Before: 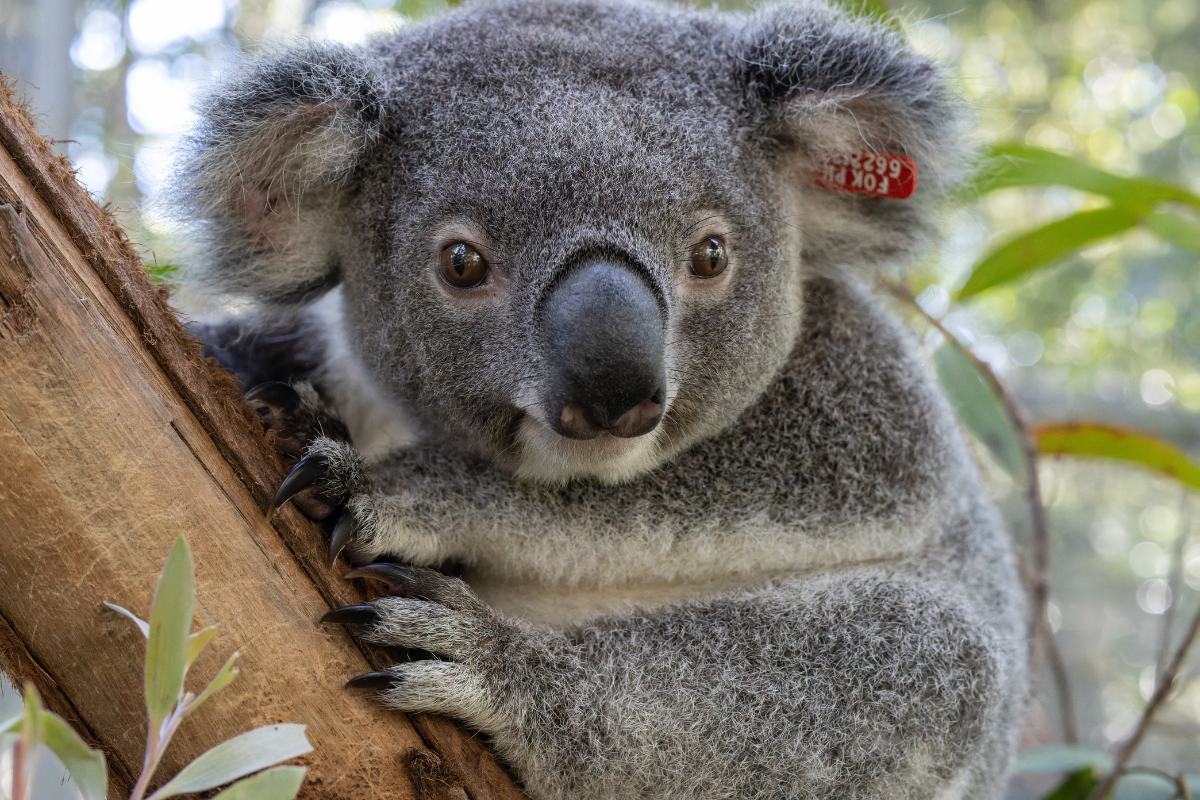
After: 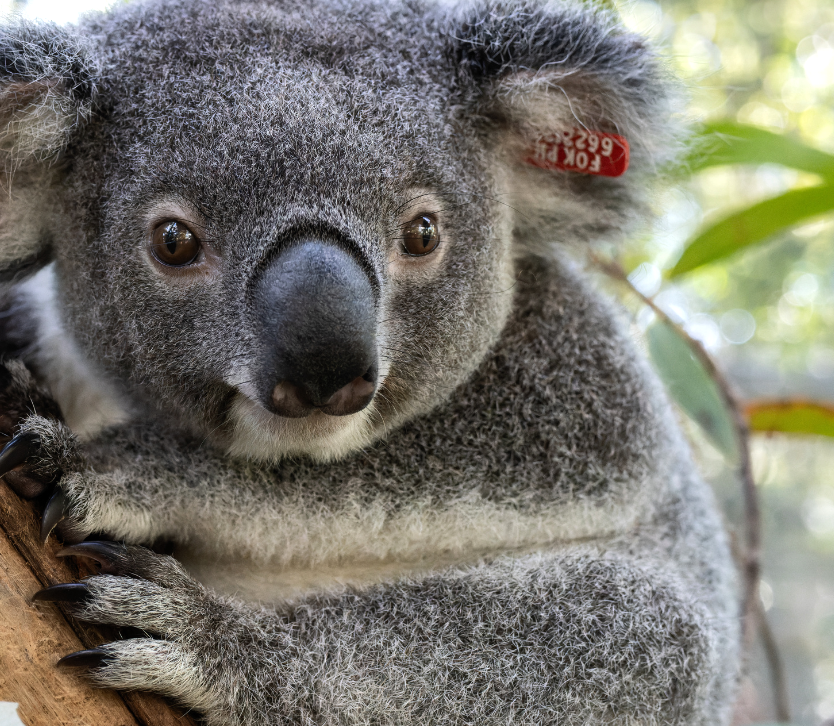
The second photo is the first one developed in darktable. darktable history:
crop and rotate: left 24.034%, top 2.838%, right 6.406%, bottom 6.299%
tone equalizer: -8 EV -0.417 EV, -7 EV -0.389 EV, -6 EV -0.333 EV, -5 EV -0.222 EV, -3 EV 0.222 EV, -2 EV 0.333 EV, -1 EV 0.389 EV, +0 EV 0.417 EV, edges refinement/feathering 500, mask exposure compensation -1.57 EV, preserve details no
